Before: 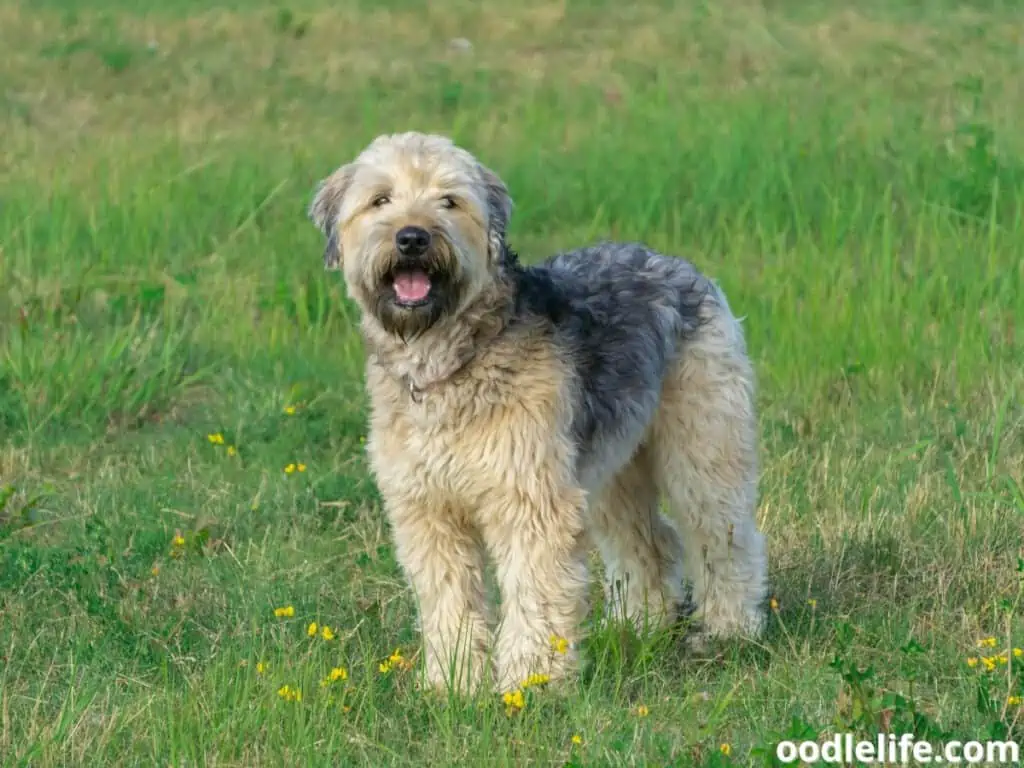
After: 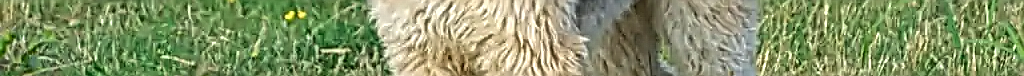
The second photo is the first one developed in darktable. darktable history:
crop and rotate: top 59.084%, bottom 30.916%
local contrast: mode bilateral grid, contrast 20, coarseness 3, detail 300%, midtone range 0.2
sharpen: on, module defaults
